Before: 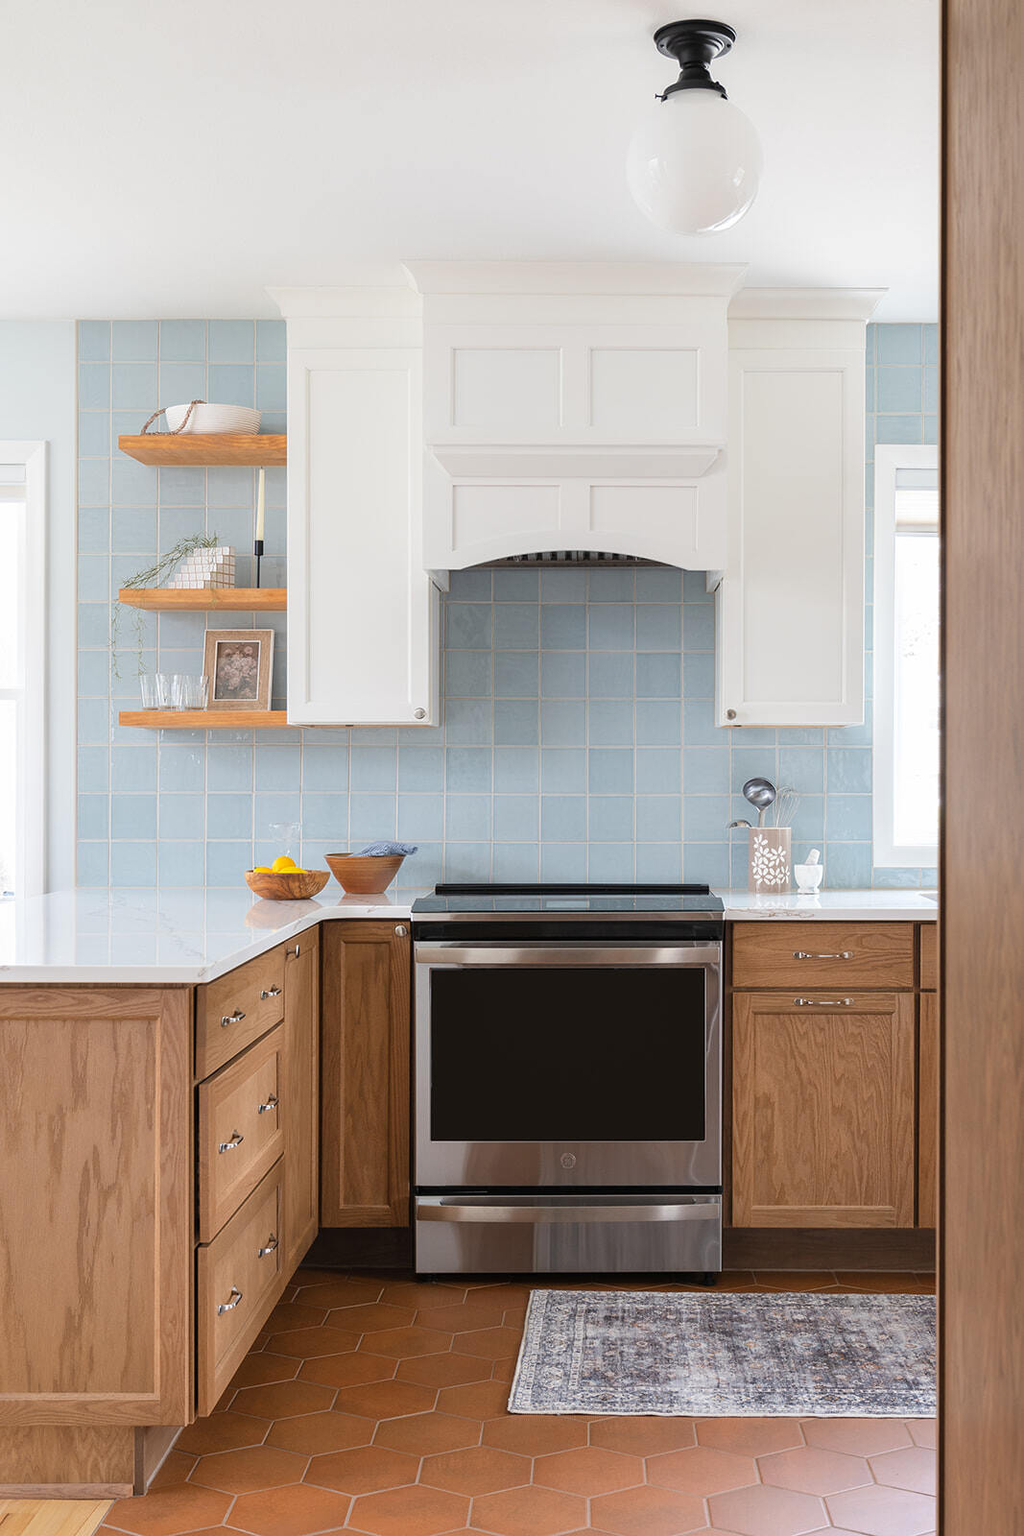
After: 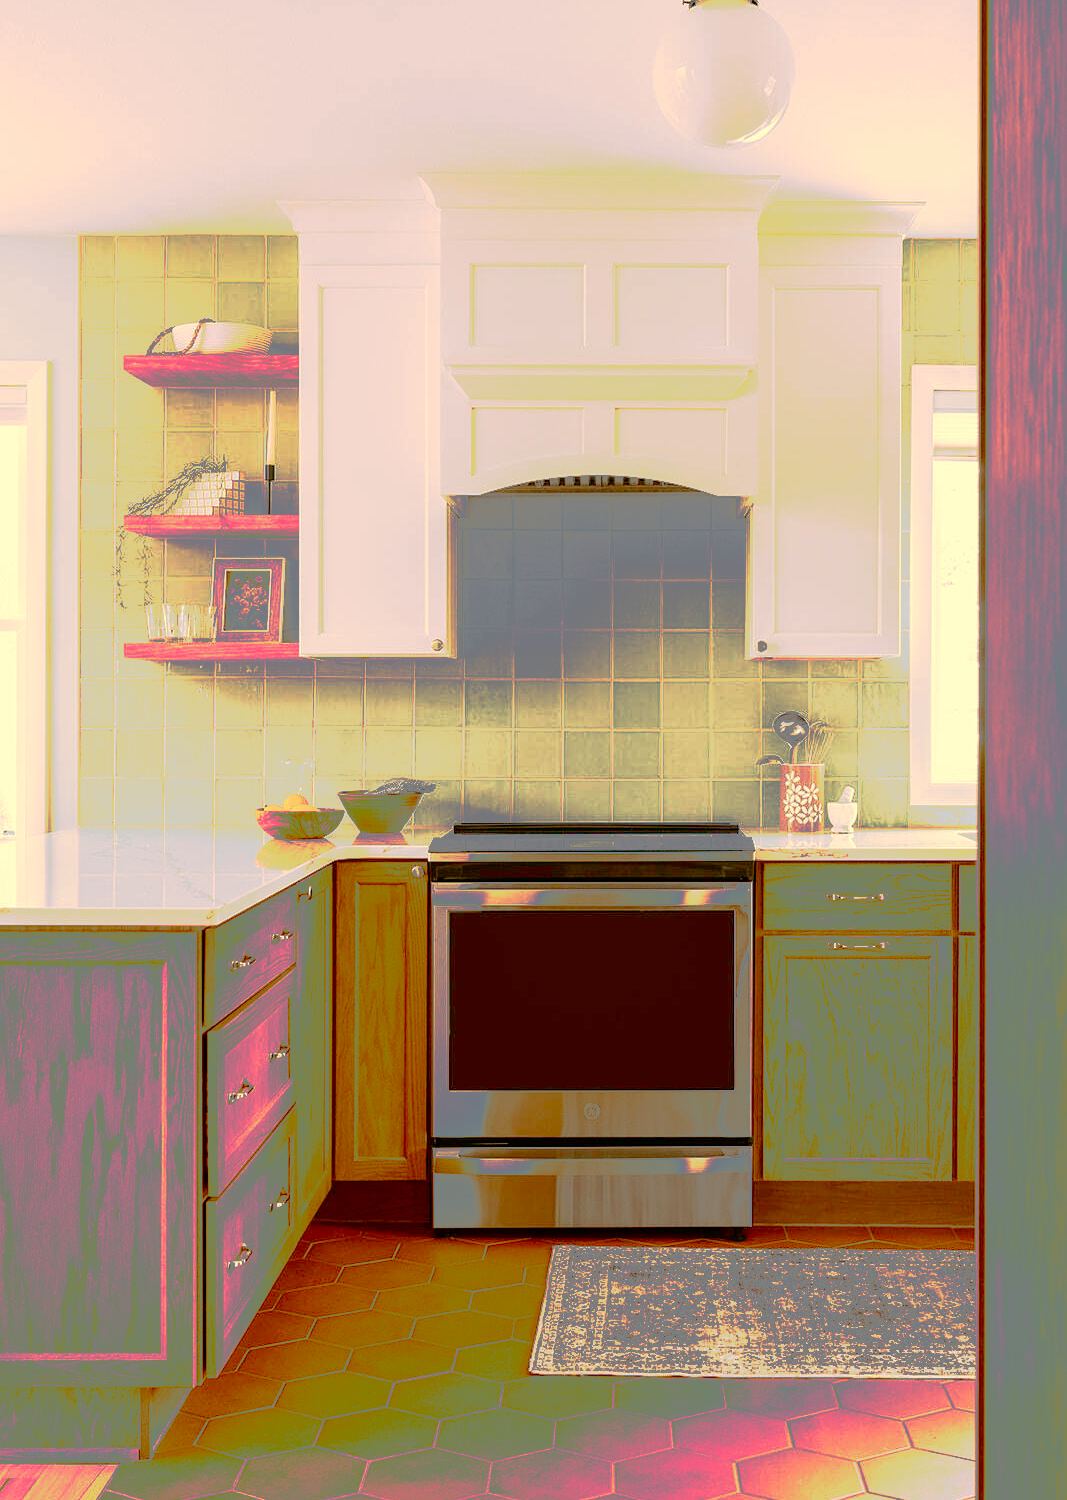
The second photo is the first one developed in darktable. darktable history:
crop and rotate: top 6.25%
contrast brightness saturation: contrast 0.1, brightness -0.26, saturation 0.14
tone curve: curves: ch0 [(0, 0) (0.003, 0.011) (0.011, 0.043) (0.025, 0.133) (0.044, 0.226) (0.069, 0.303) (0.1, 0.371) (0.136, 0.429) (0.177, 0.482) (0.224, 0.516) (0.277, 0.539) (0.335, 0.535) (0.399, 0.517) (0.468, 0.498) (0.543, 0.523) (0.623, 0.655) (0.709, 0.83) (0.801, 0.827) (0.898, 0.89) (1, 1)], preserve colors none
white balance: red 1.138, green 0.996, blue 0.812
